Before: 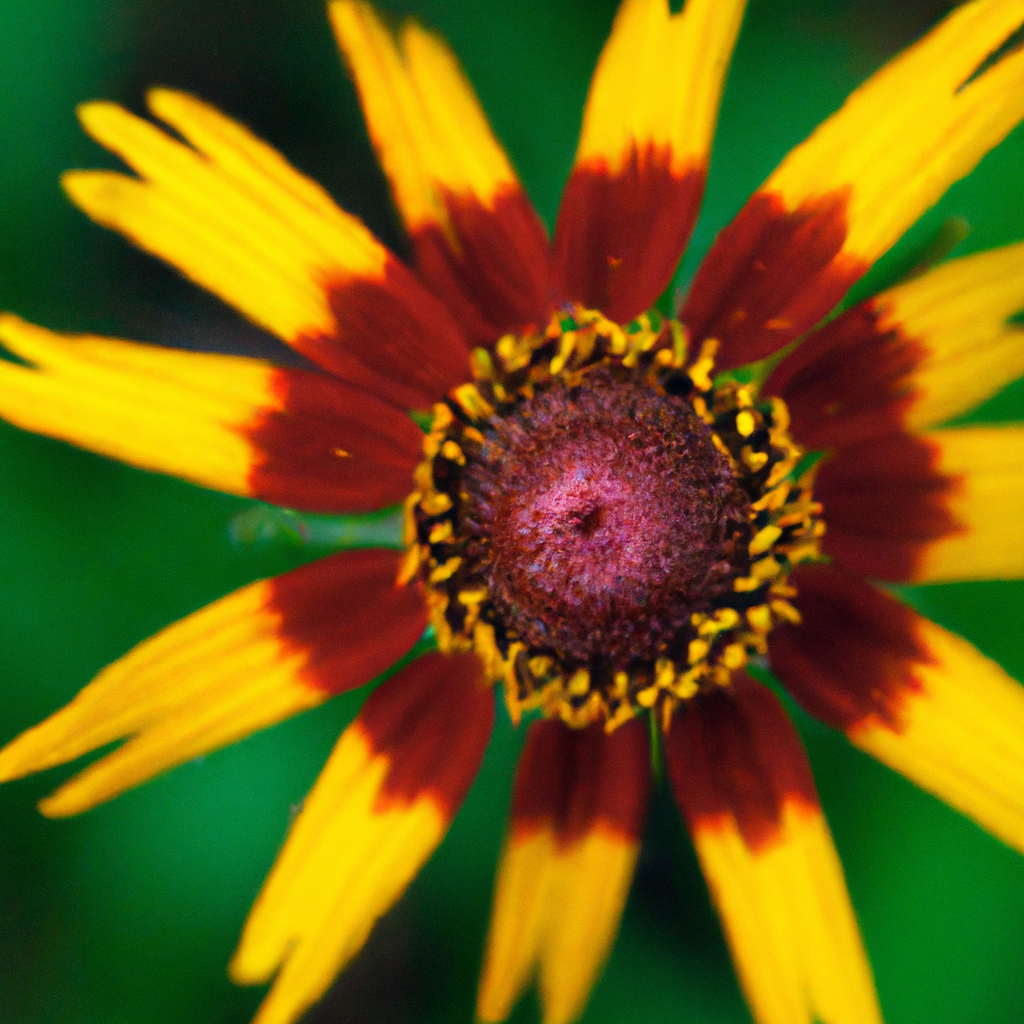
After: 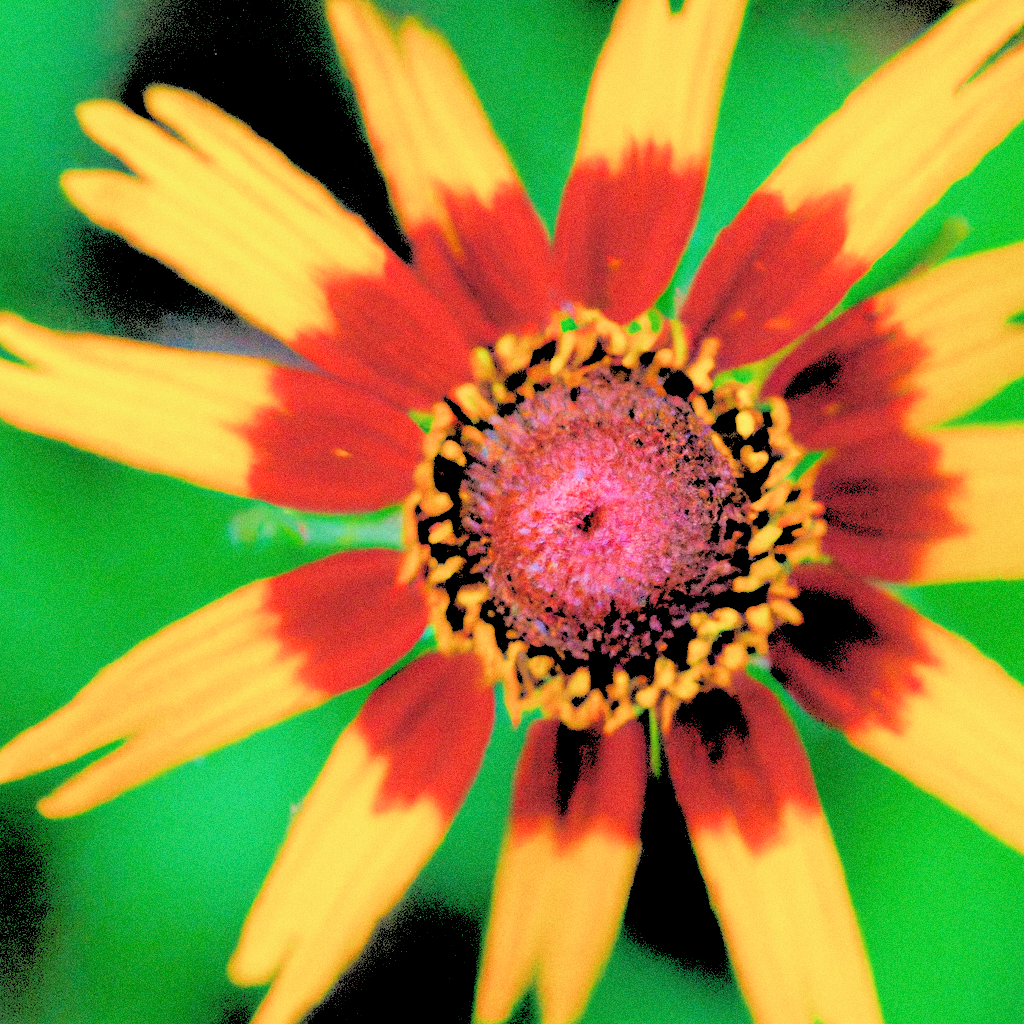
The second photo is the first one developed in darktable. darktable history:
rgb levels: preserve colors sum RGB, levels [[0.038, 0.433, 0.934], [0, 0.5, 1], [0, 0.5, 1]]
filmic rgb: middle gray luminance 3.44%, black relative exposure -5.92 EV, white relative exposure 6.33 EV, threshold 6 EV, dynamic range scaling 22.4%, target black luminance 0%, hardness 2.33, latitude 45.85%, contrast 0.78, highlights saturation mix 100%, shadows ↔ highlights balance 0.033%, add noise in highlights 0, preserve chrominance max RGB, color science v3 (2019), use custom middle-gray values true, iterations of high-quality reconstruction 0, contrast in highlights soft, enable highlight reconstruction true
grain: coarseness 0.09 ISO
